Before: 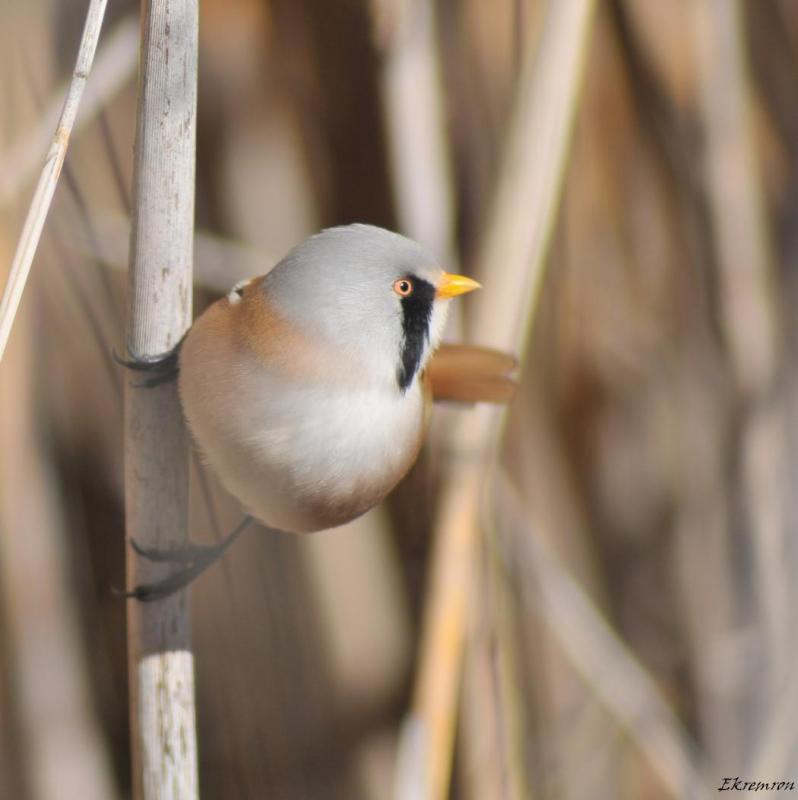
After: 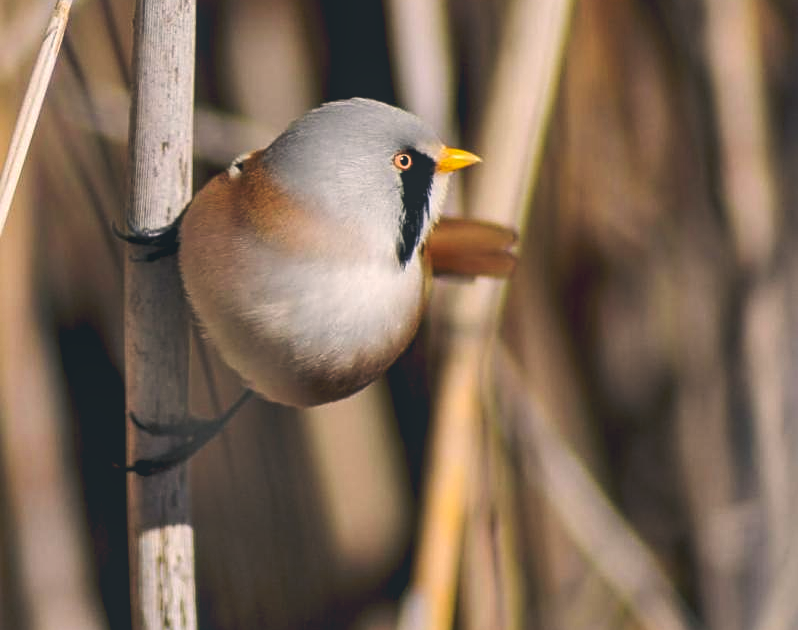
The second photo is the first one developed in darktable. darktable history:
color correction: highlights a* 5.48, highlights b* 5.35, shadows a* -3.95, shadows b* -5.03
crop and rotate: top 15.84%, bottom 5.335%
sharpen: on, module defaults
shadows and highlights: white point adjustment 0.114, highlights -70.6, soften with gaussian
exposure: black level correction 0.047, exposure 0.013 EV, compensate exposure bias true, compensate highlight preservation false
tone curve: curves: ch0 [(0, 0.142) (0.384, 0.314) (0.752, 0.711) (0.991, 0.95)]; ch1 [(0.006, 0.129) (0.346, 0.384) (1, 1)]; ch2 [(0.003, 0.057) (0.261, 0.248) (1, 1)], preserve colors none
local contrast: detail 130%
